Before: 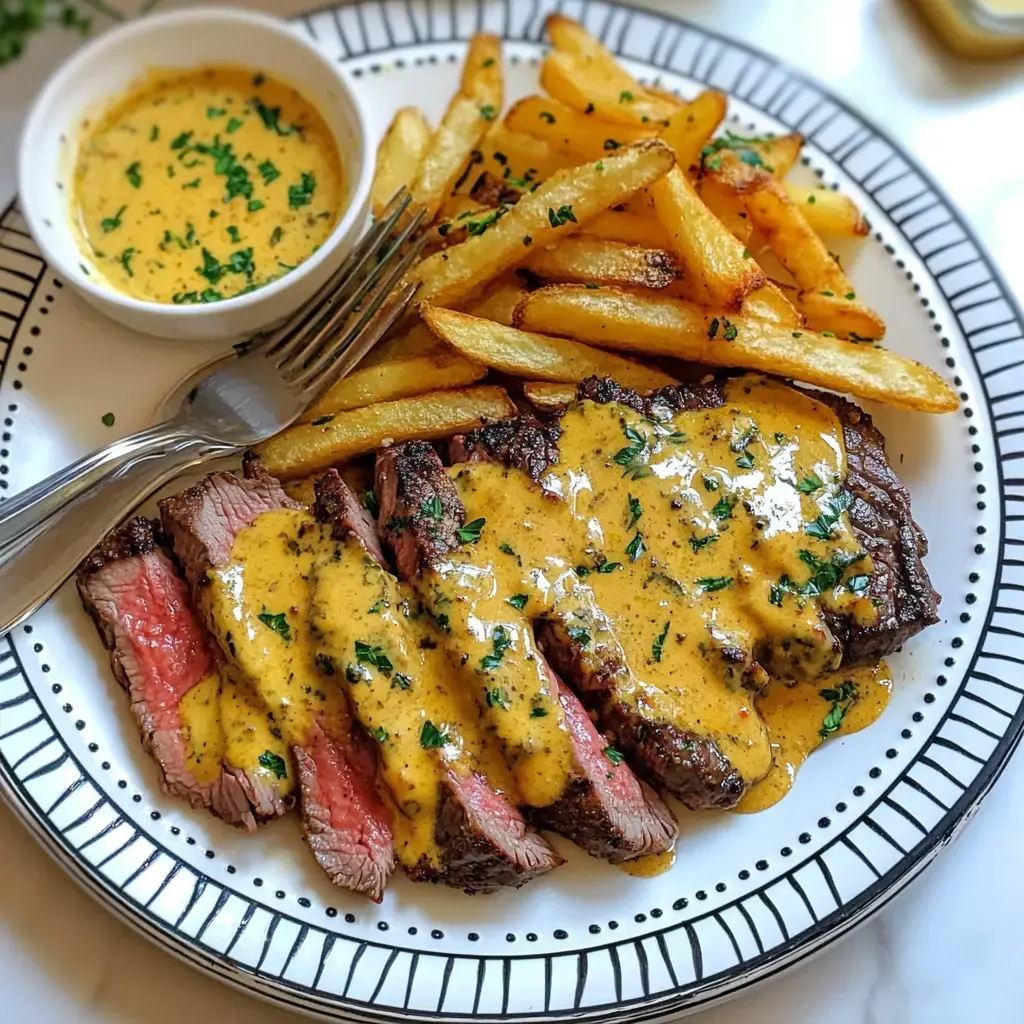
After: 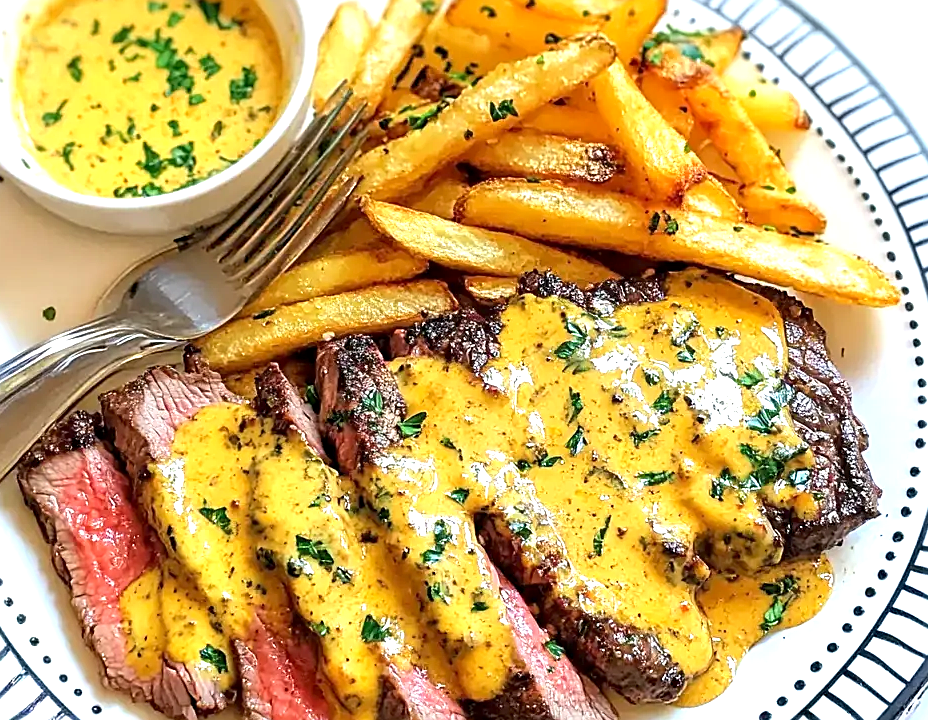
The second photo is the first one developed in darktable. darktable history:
tone equalizer: on, module defaults
sharpen: amount 0.498
crop: left 5.812%, top 10.369%, right 3.496%, bottom 19.318%
exposure: black level correction 0.002, exposure 1 EV, compensate exposure bias true, compensate highlight preservation false
